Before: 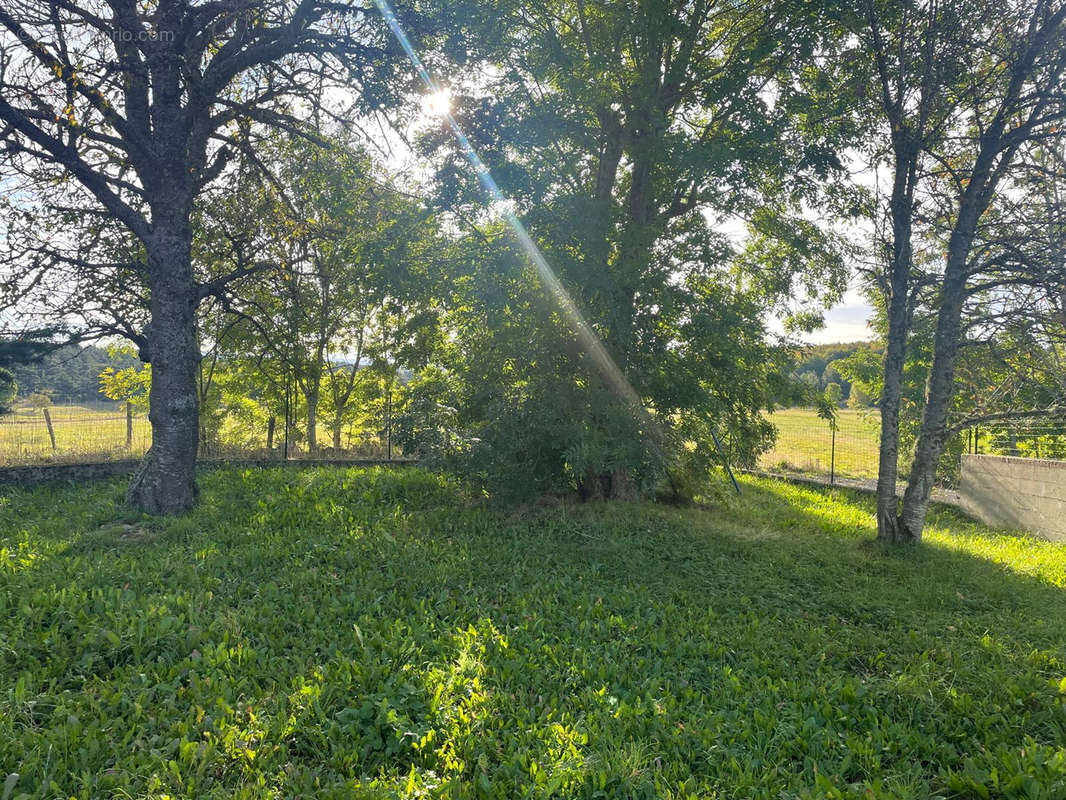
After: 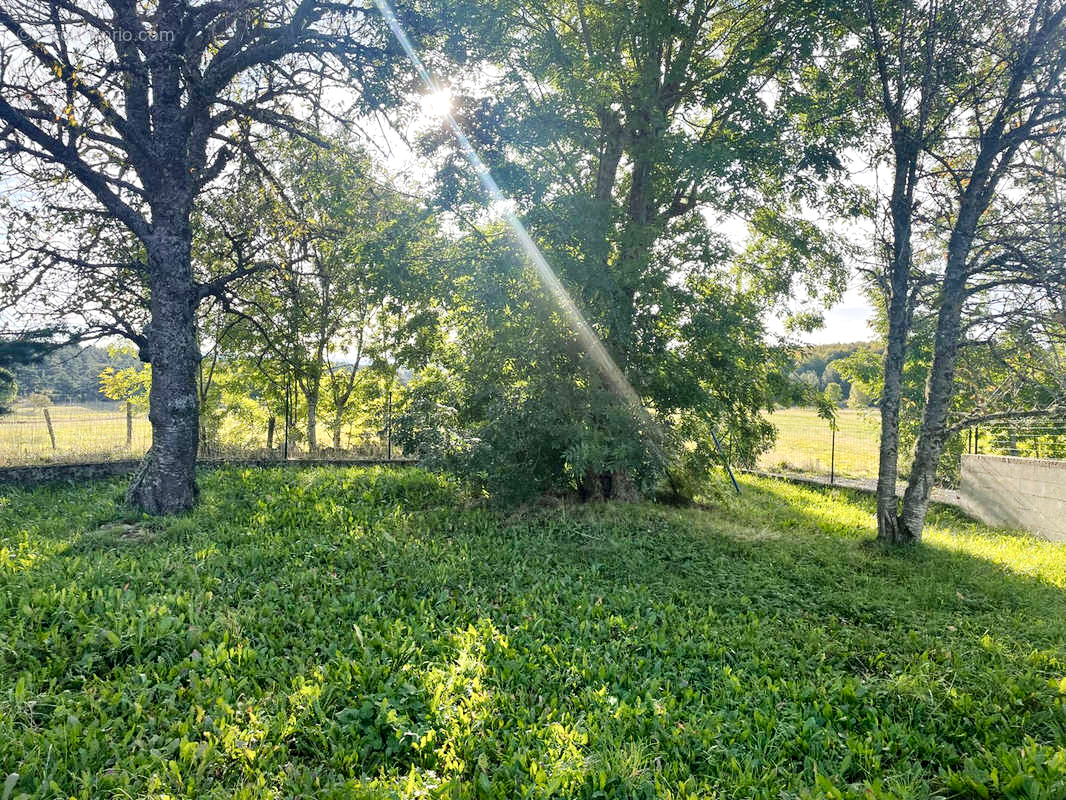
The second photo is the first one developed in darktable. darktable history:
local contrast: mode bilateral grid, contrast 25, coarseness 59, detail 151%, midtone range 0.2
tone curve: curves: ch0 [(0, 0) (0.003, 0.012) (0.011, 0.02) (0.025, 0.032) (0.044, 0.046) (0.069, 0.06) (0.1, 0.09) (0.136, 0.133) (0.177, 0.182) (0.224, 0.247) (0.277, 0.316) (0.335, 0.396) (0.399, 0.48) (0.468, 0.568) (0.543, 0.646) (0.623, 0.717) (0.709, 0.777) (0.801, 0.846) (0.898, 0.912) (1, 1)], preserve colors none
